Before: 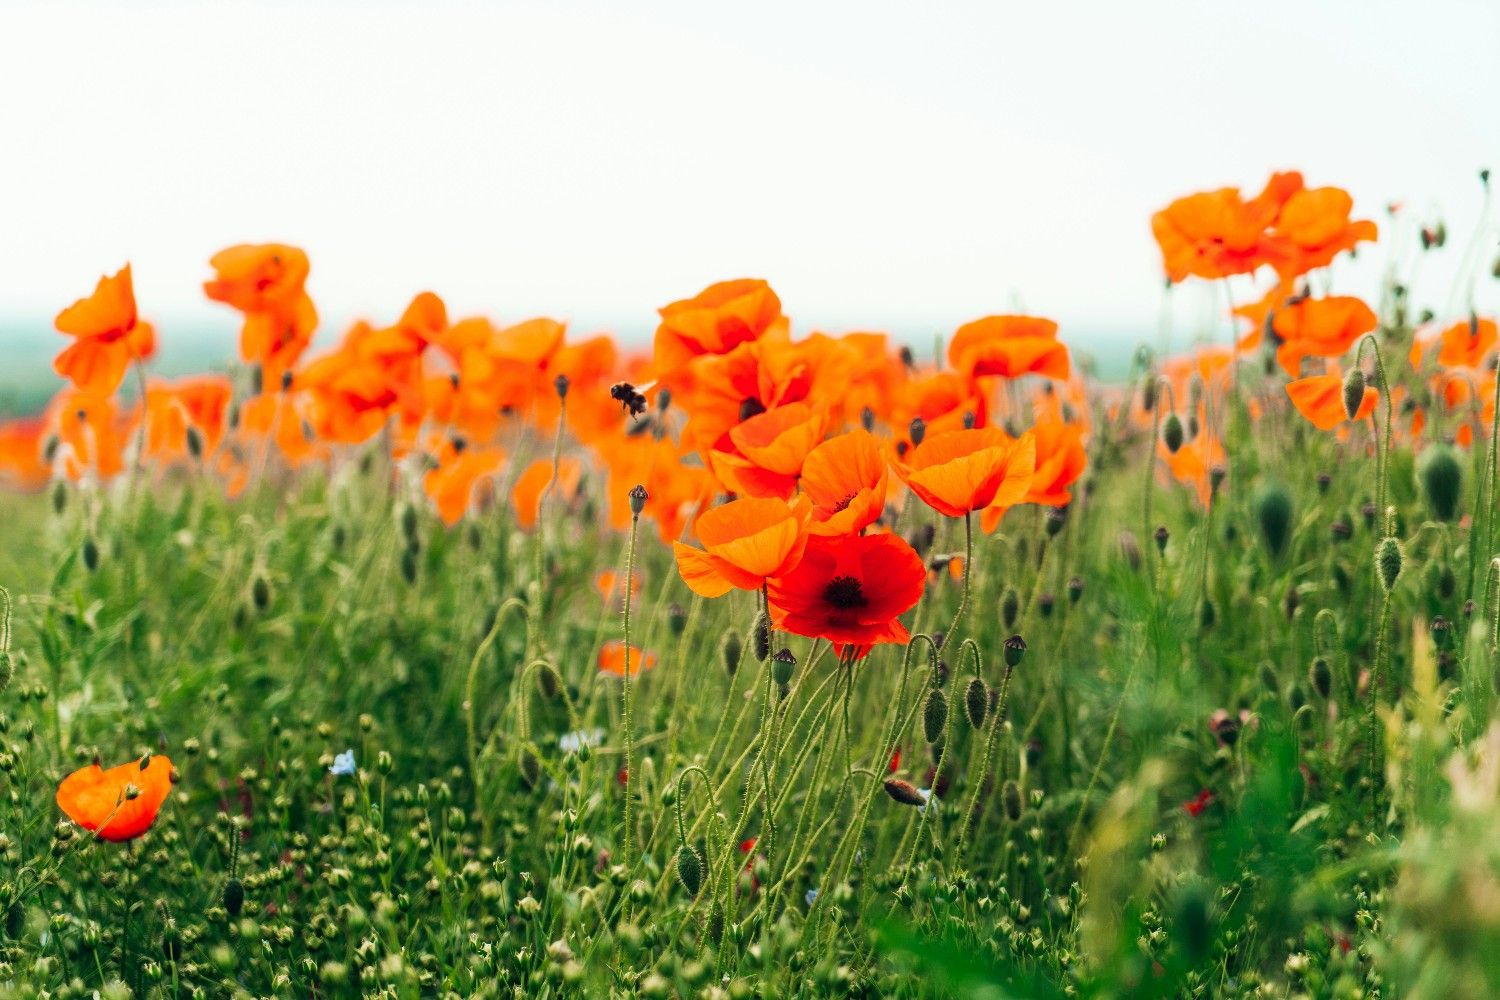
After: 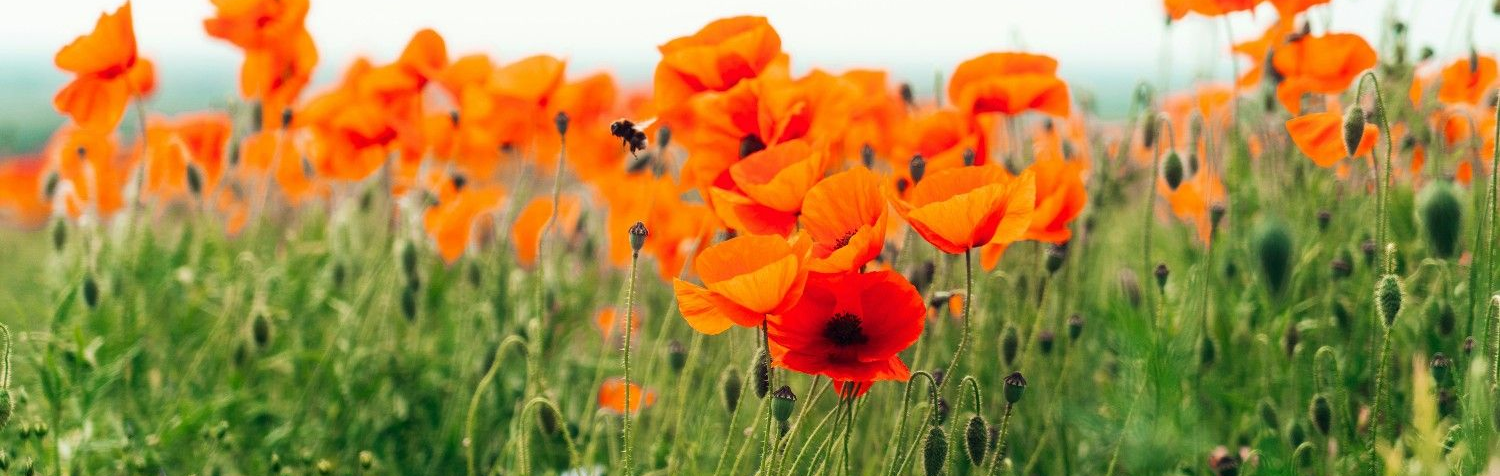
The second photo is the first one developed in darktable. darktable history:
crop and rotate: top 26.339%, bottom 25.975%
